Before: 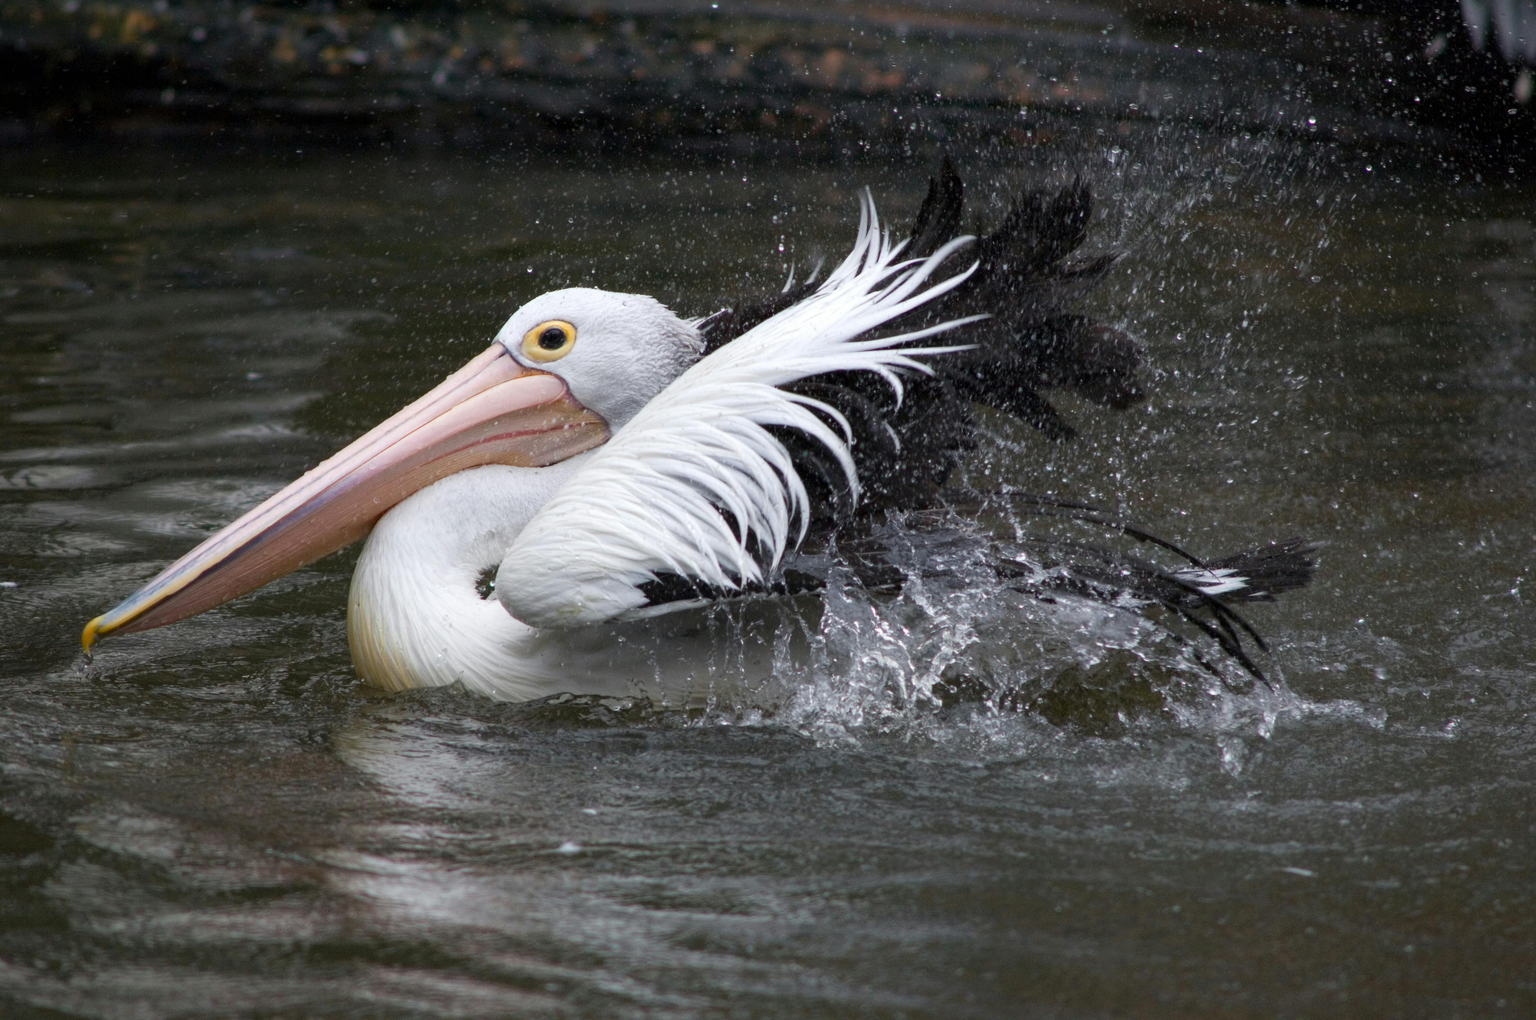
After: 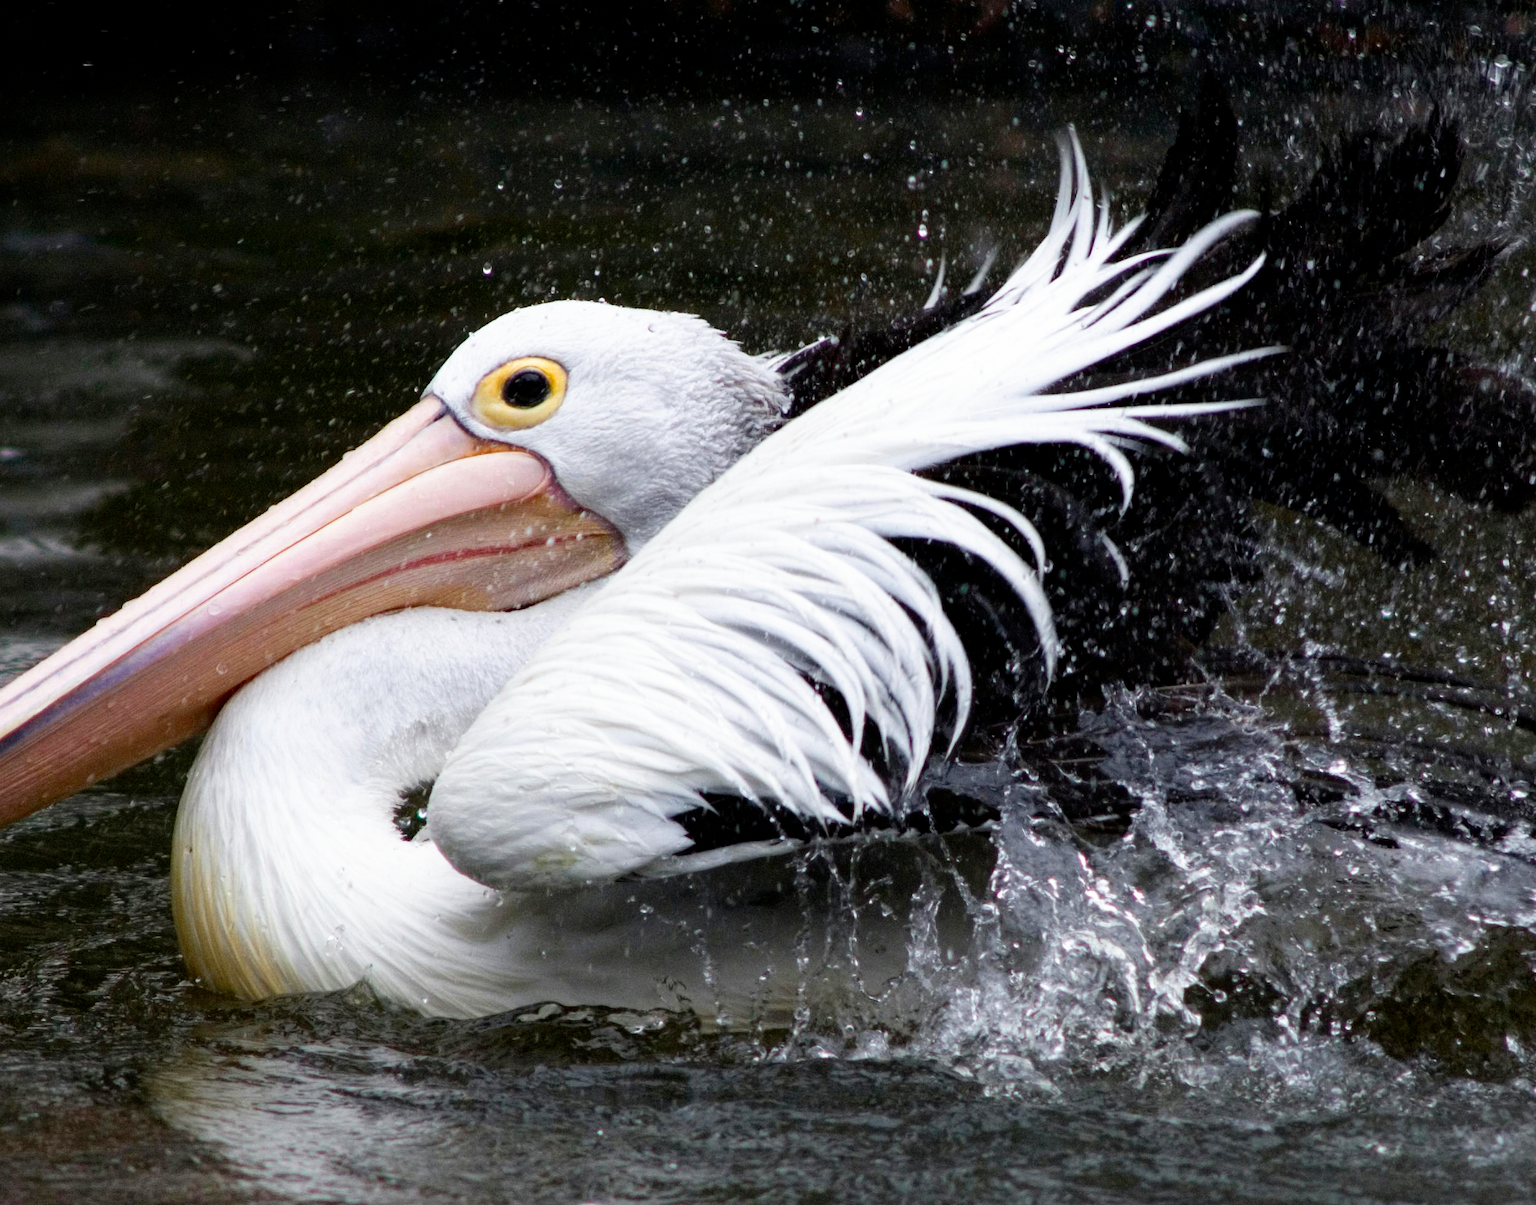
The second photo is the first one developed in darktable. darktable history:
crop: left 16.202%, top 11.208%, right 26.045%, bottom 20.557%
filmic rgb: black relative exposure -8.7 EV, white relative exposure 2.7 EV, threshold 3 EV, target black luminance 0%, hardness 6.25, latitude 76.53%, contrast 1.326, shadows ↔ highlights balance -0.349%, preserve chrominance no, color science v4 (2020), enable highlight reconstruction true
